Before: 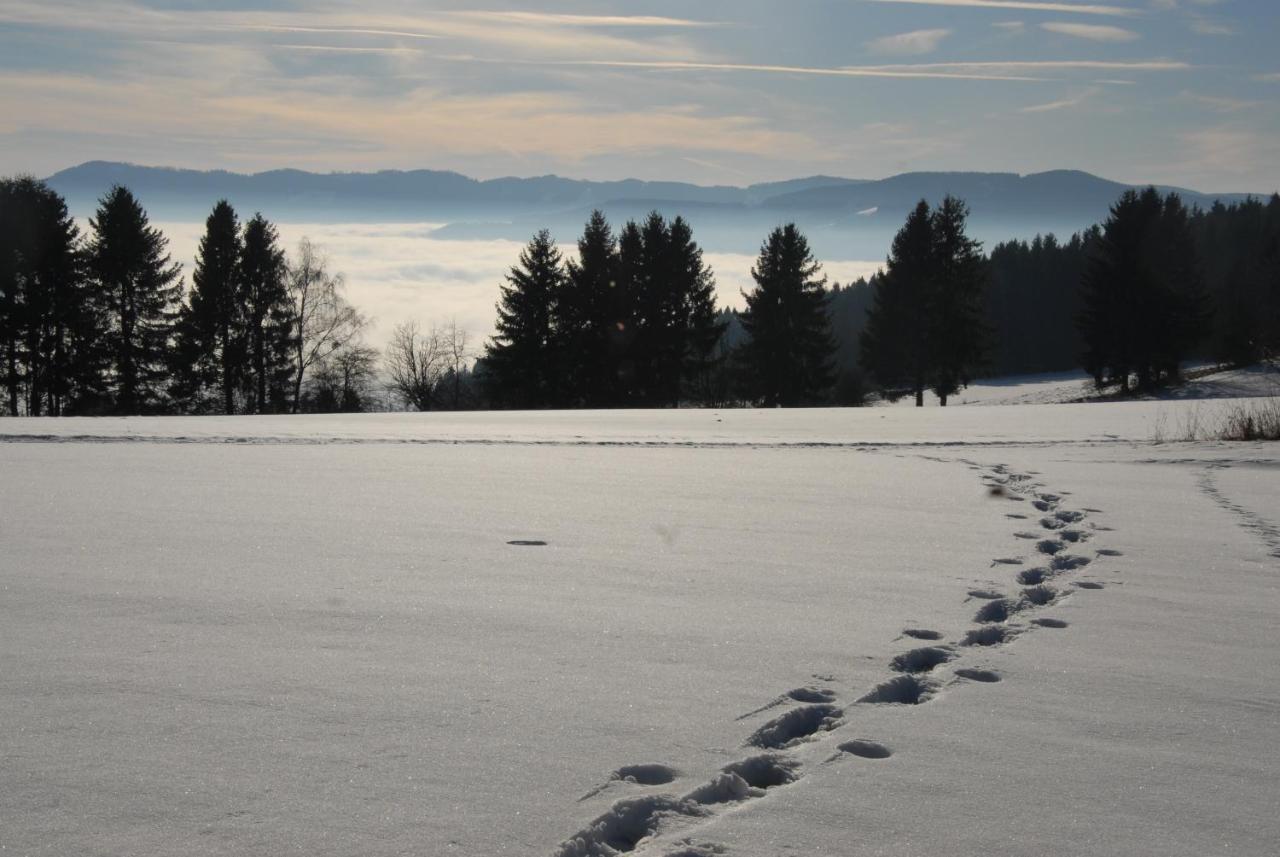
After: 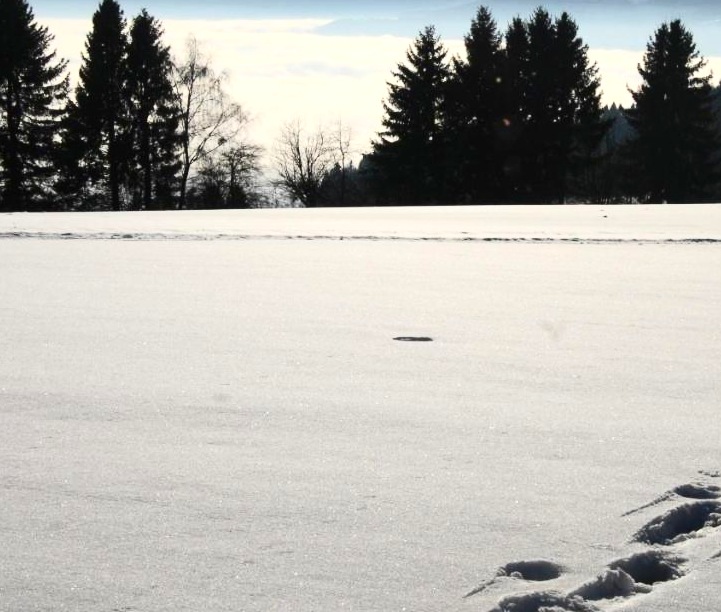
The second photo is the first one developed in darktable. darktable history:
crop: left 8.966%, top 23.852%, right 34.699%, bottom 4.703%
exposure: exposure 0.6 EV, compensate highlight preservation false
contrast brightness saturation: contrast 0.28
